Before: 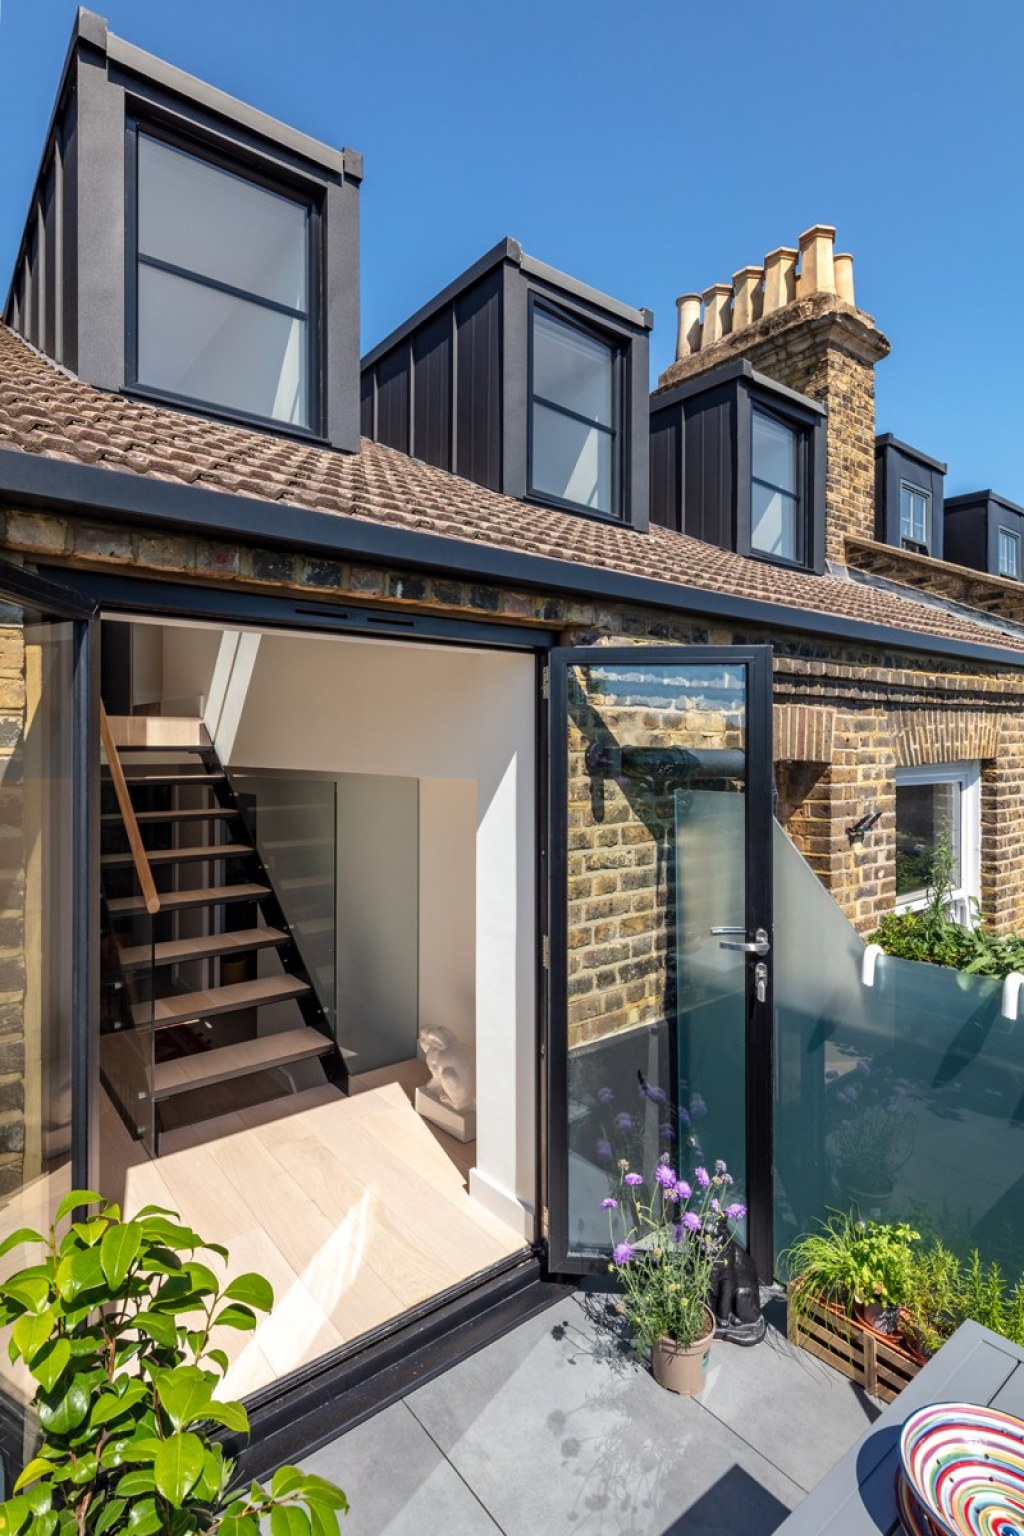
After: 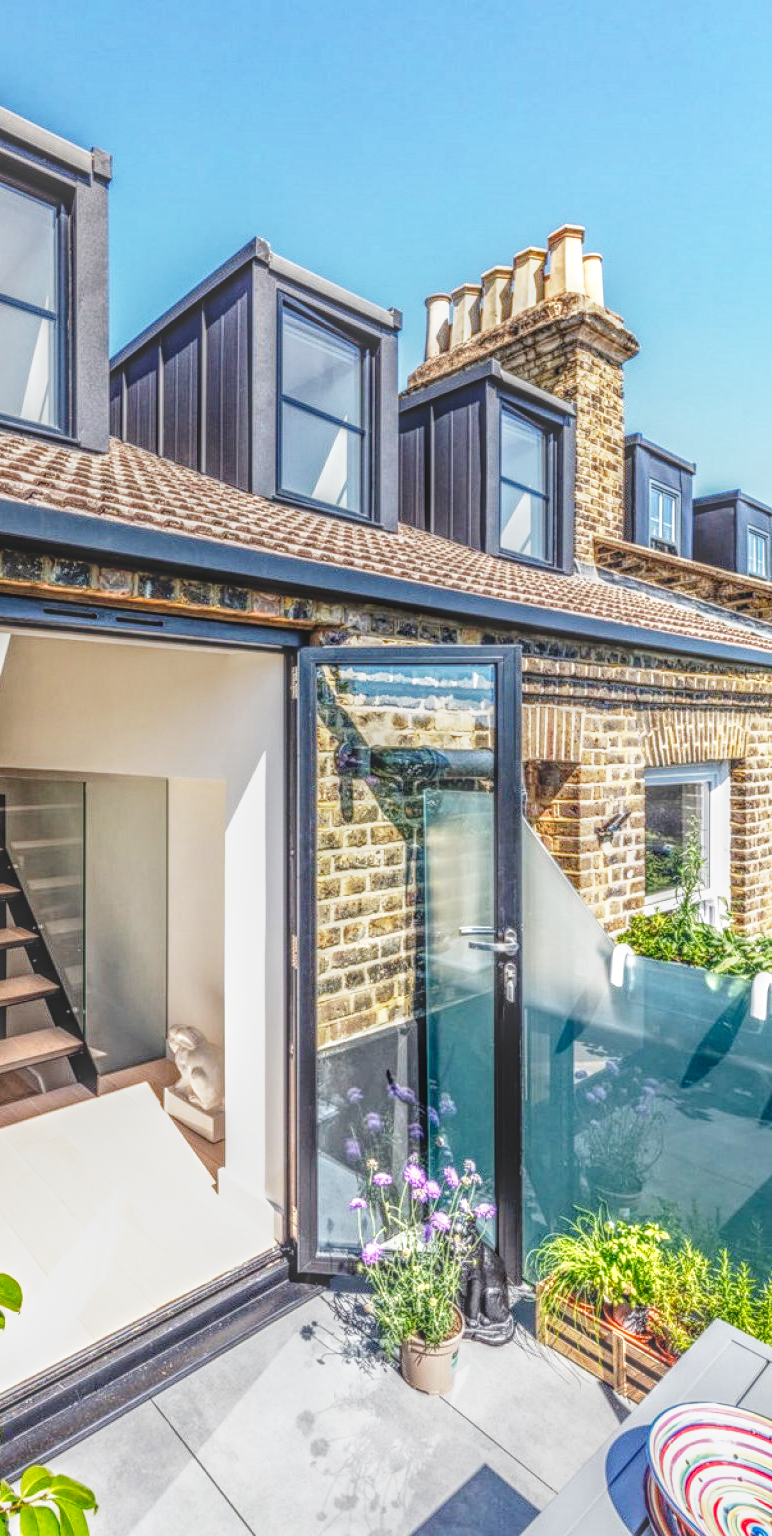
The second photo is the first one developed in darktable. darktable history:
base curve: curves: ch0 [(0, 0) (0.012, 0.01) (0.073, 0.168) (0.31, 0.711) (0.645, 0.957) (1, 1)], preserve colors none
crop and rotate: left 24.6%
local contrast: highlights 0%, shadows 0%, detail 200%, midtone range 0.25
